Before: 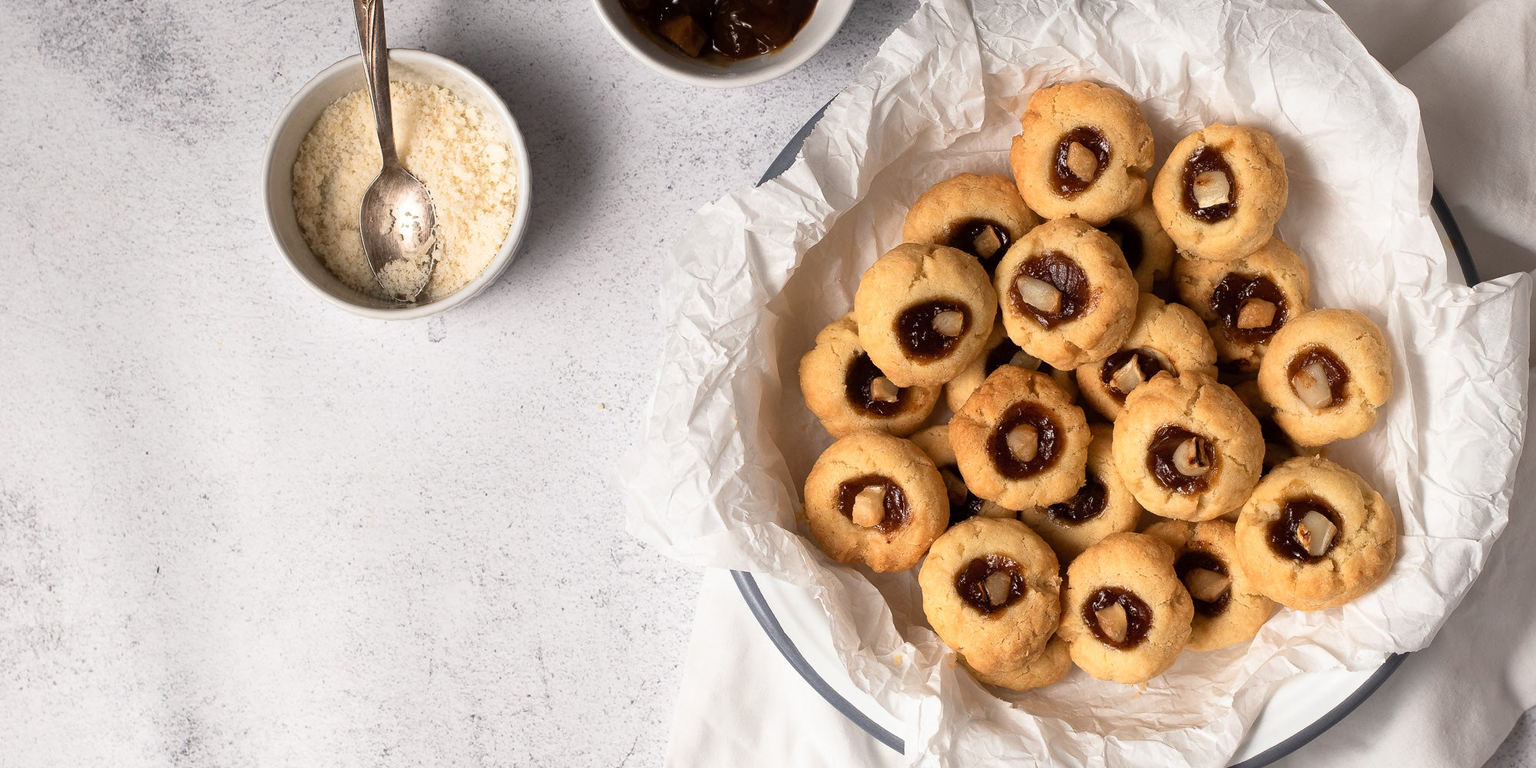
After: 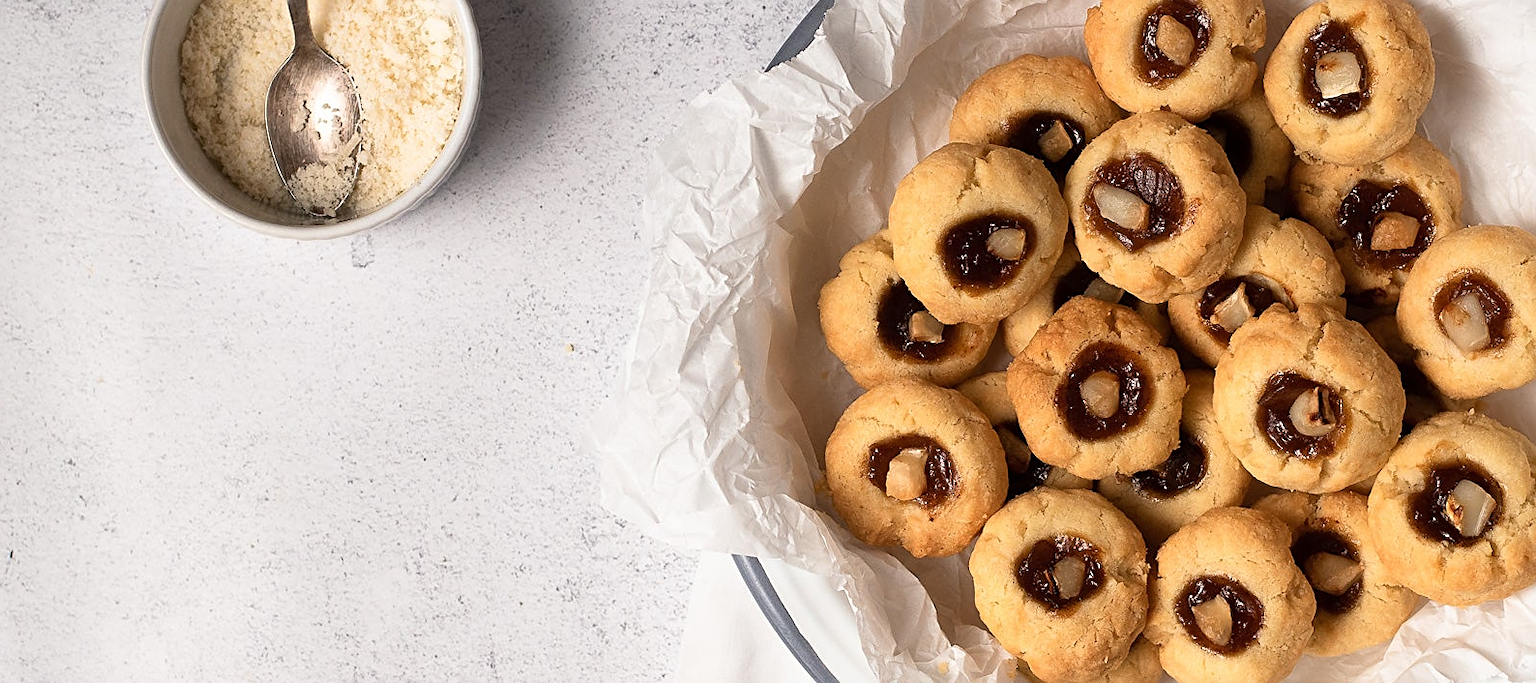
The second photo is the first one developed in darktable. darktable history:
sharpen: amount 0.478
crop: left 9.712%, top 16.928%, right 10.845%, bottom 12.332%
